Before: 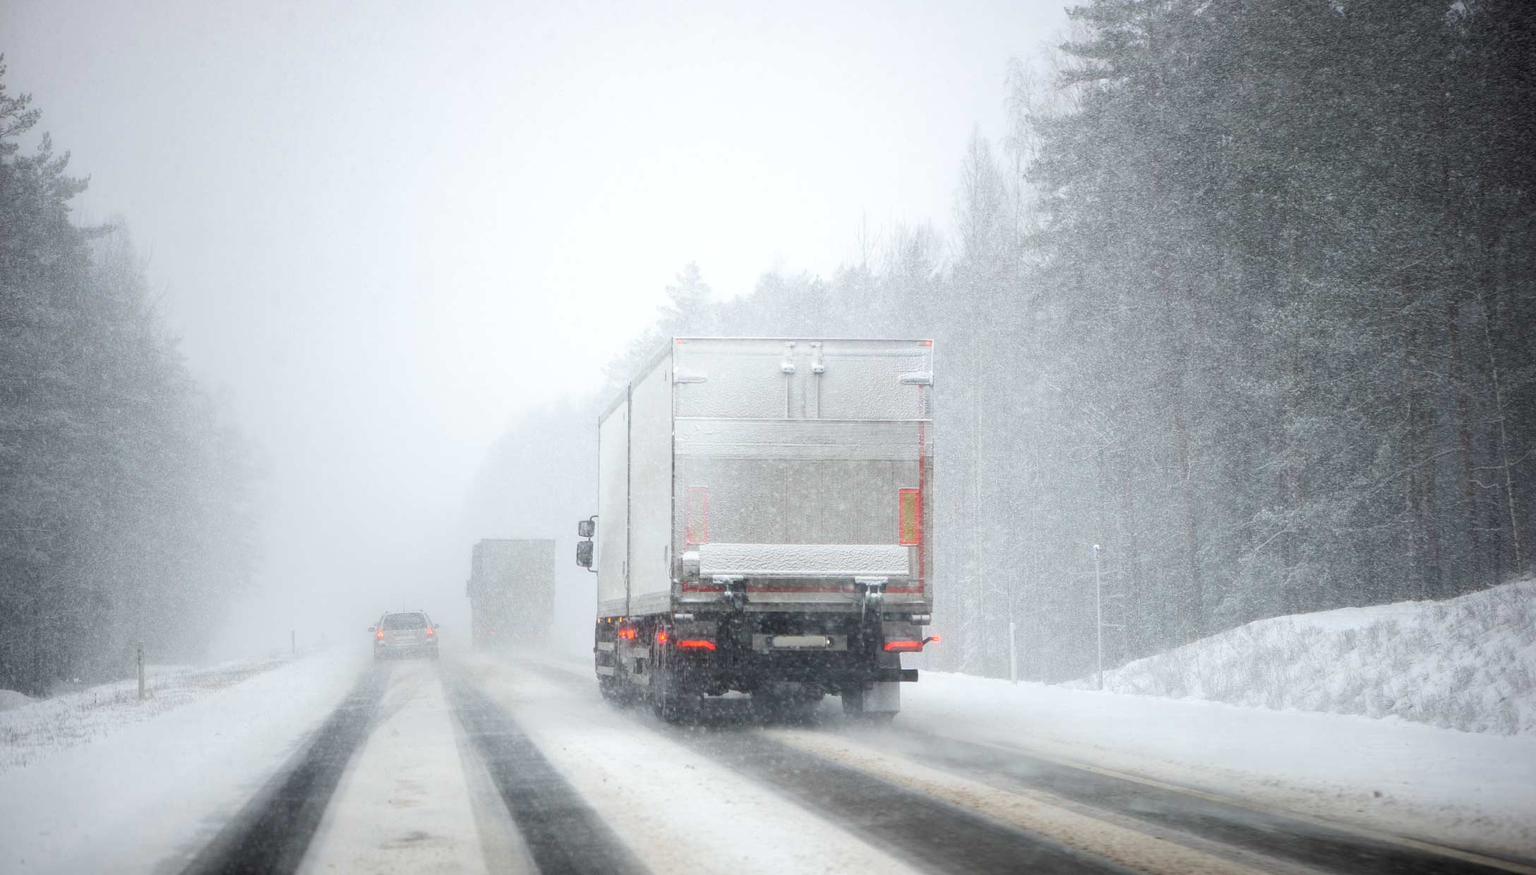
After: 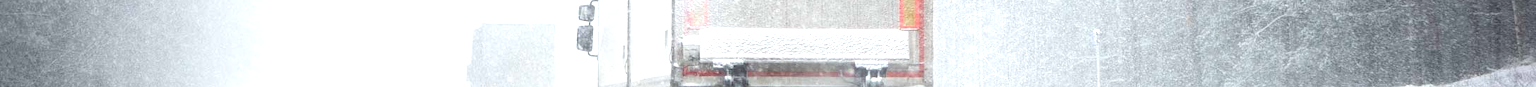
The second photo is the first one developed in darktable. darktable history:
exposure: black level correction 0, exposure 0.7 EV, compensate exposure bias true, compensate highlight preservation false
crop and rotate: top 59.084%, bottom 30.916%
